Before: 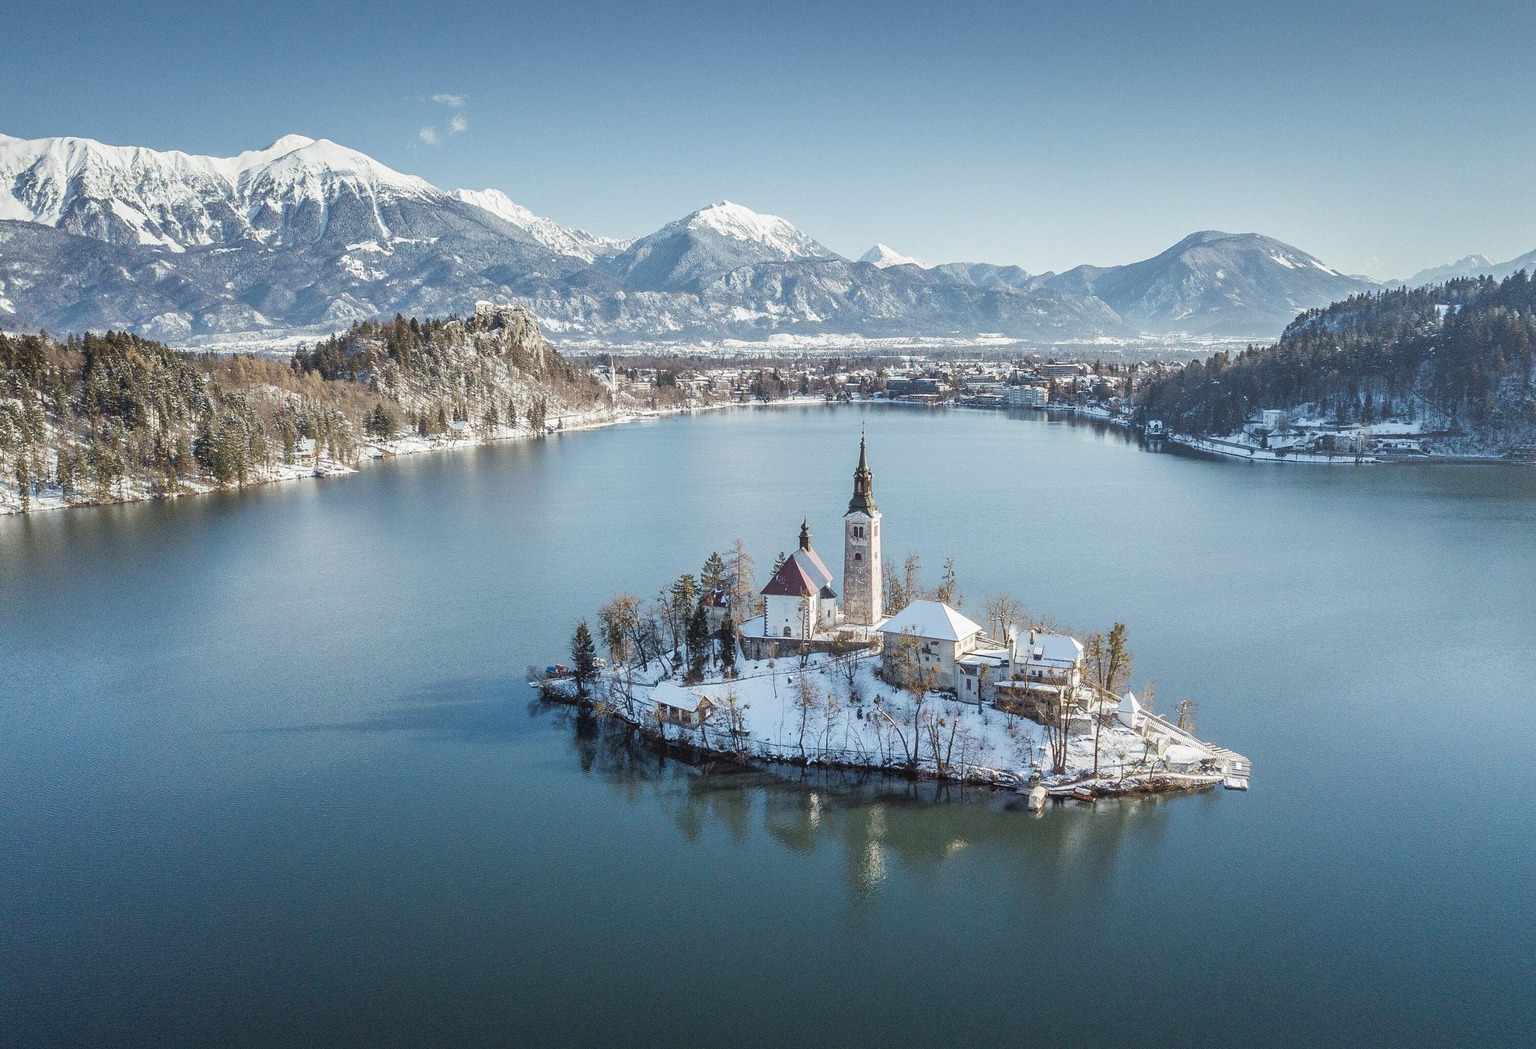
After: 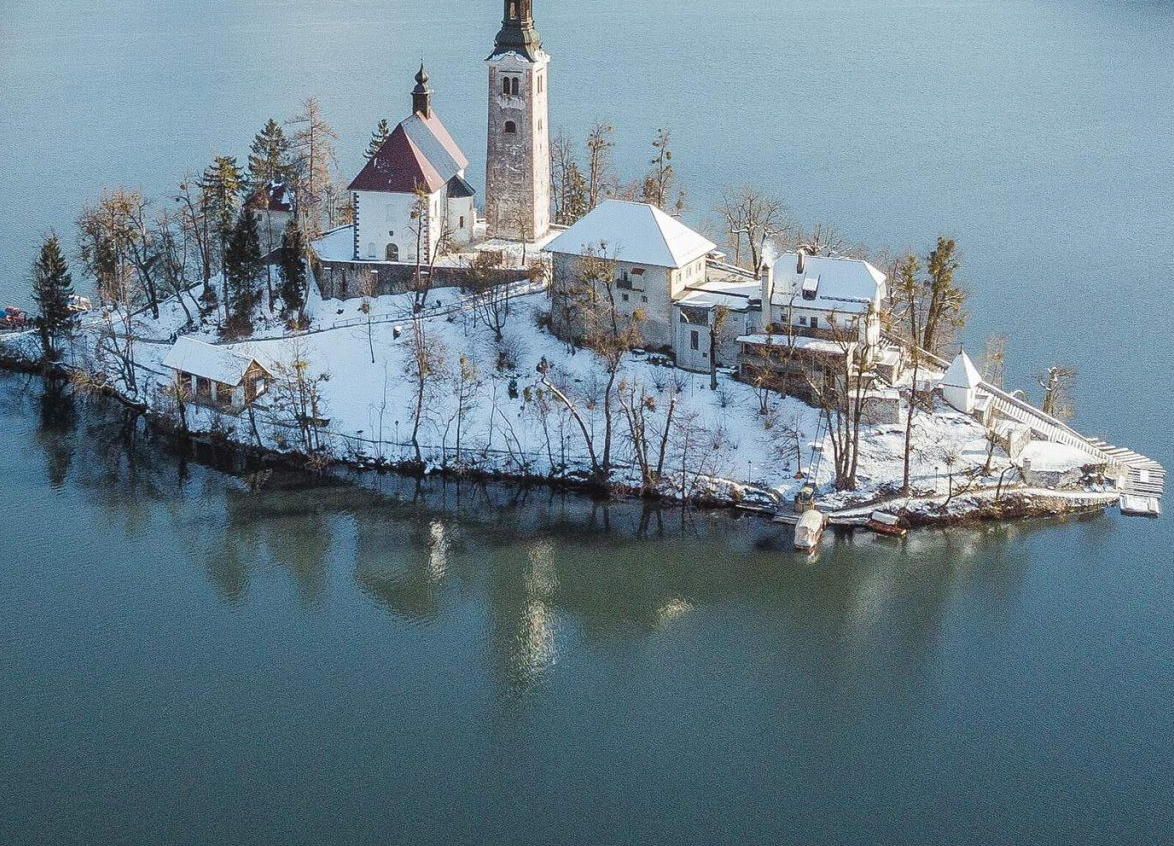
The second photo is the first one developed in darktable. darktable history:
crop: left 35.976%, top 45.819%, right 18.162%, bottom 5.807%
shadows and highlights: shadows 37.27, highlights -28.18, soften with gaussian
tone equalizer: on, module defaults
